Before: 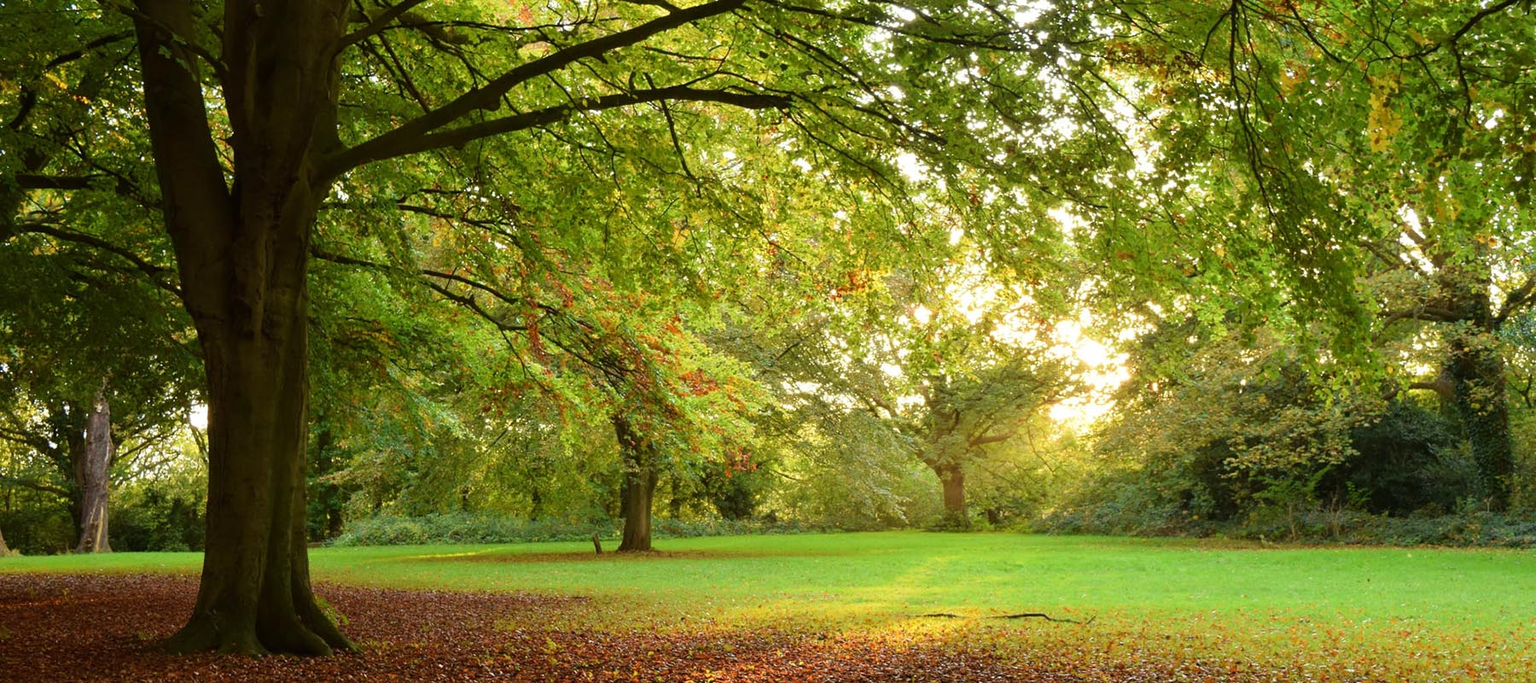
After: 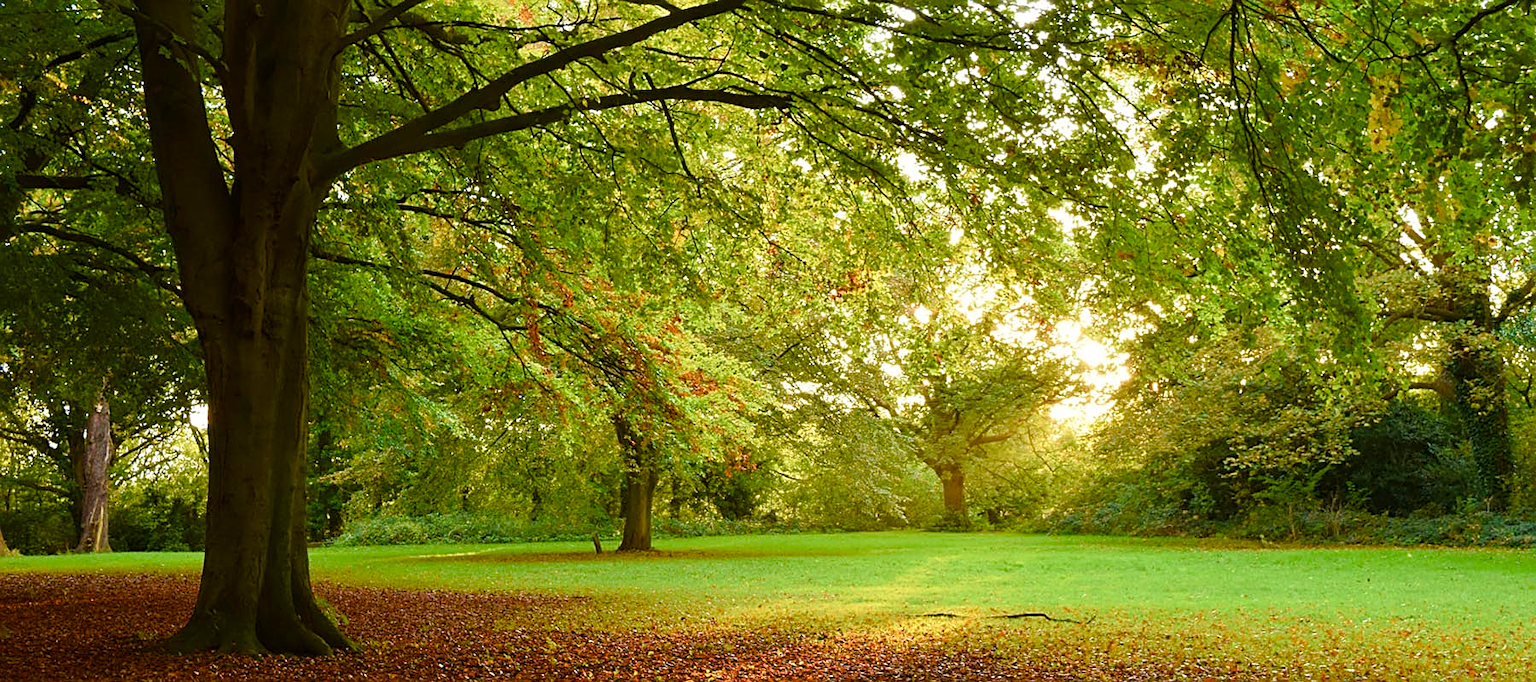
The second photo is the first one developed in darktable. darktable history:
color balance rgb: perceptual saturation grading › global saturation 0.403%, perceptual saturation grading › highlights -17.249%, perceptual saturation grading › mid-tones 33.515%, perceptual saturation grading › shadows 50.423%, global vibrance 20%
sharpen: on, module defaults
velvia: on, module defaults
